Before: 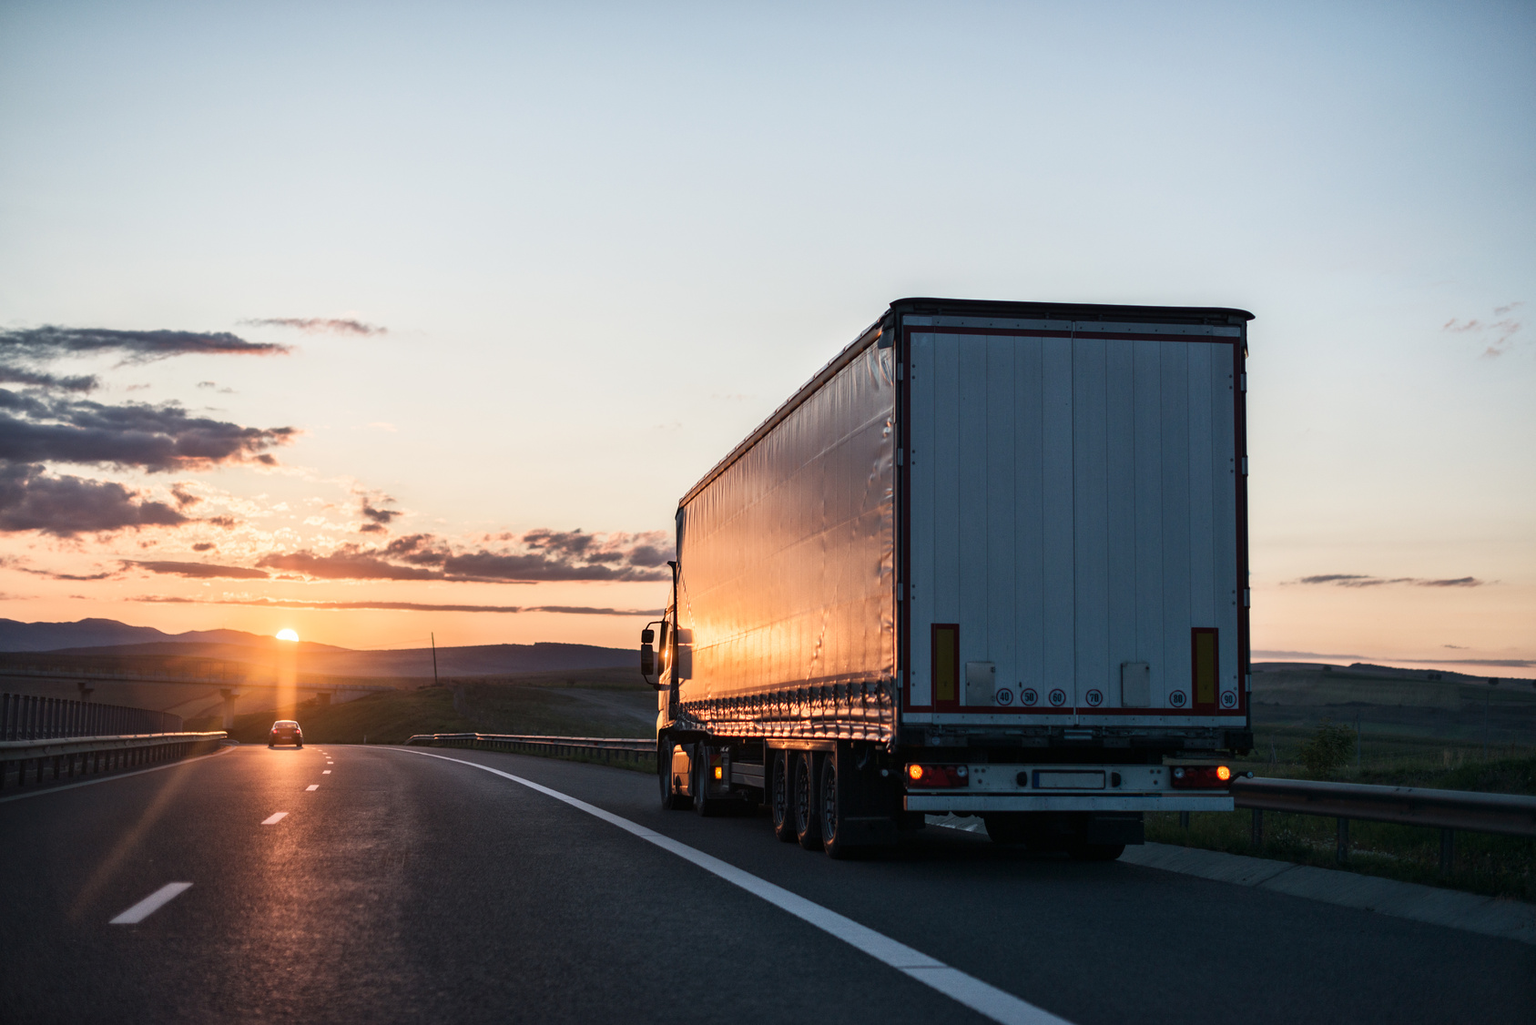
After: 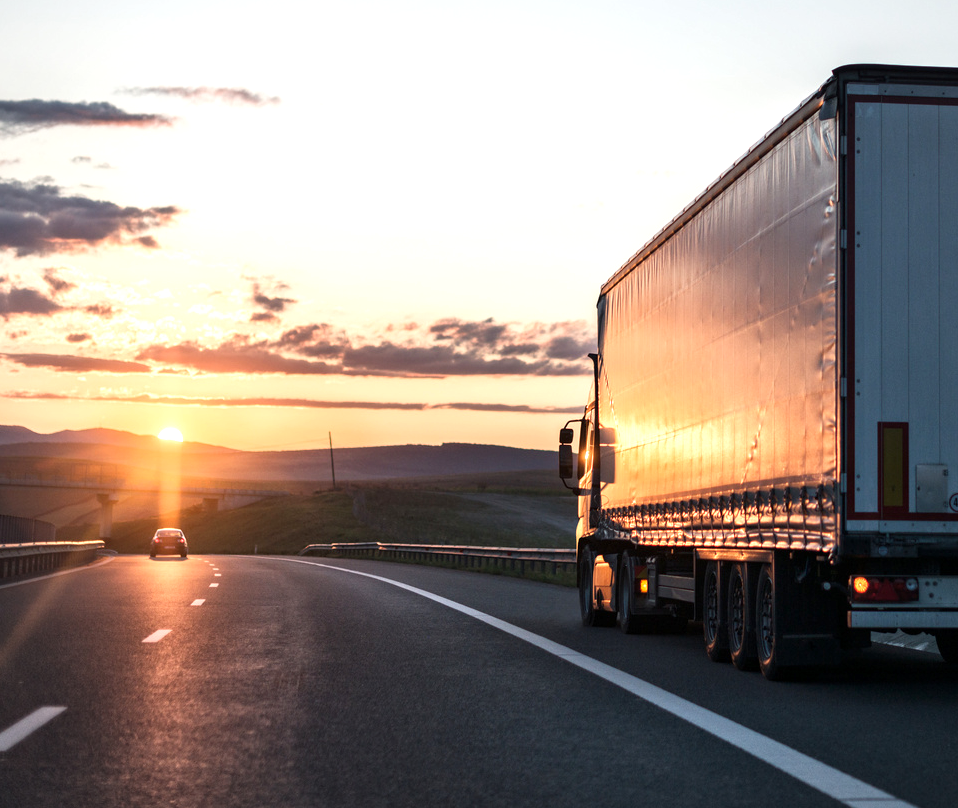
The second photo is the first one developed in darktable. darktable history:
crop: left 8.629%, top 23.414%, right 34.58%, bottom 4.789%
exposure: black level correction 0.001, exposure 0.498 EV, compensate highlight preservation false
vignetting: fall-off radius 69.19%, brightness -0.177, saturation -0.294, automatic ratio true
local contrast: mode bilateral grid, contrast 19, coarseness 51, detail 102%, midtone range 0.2
